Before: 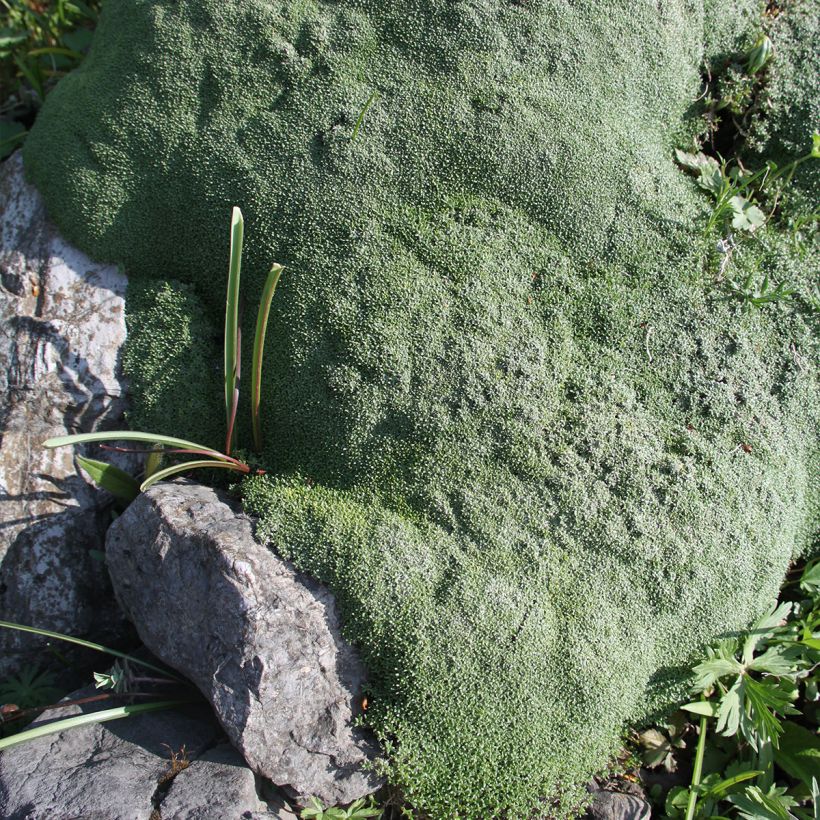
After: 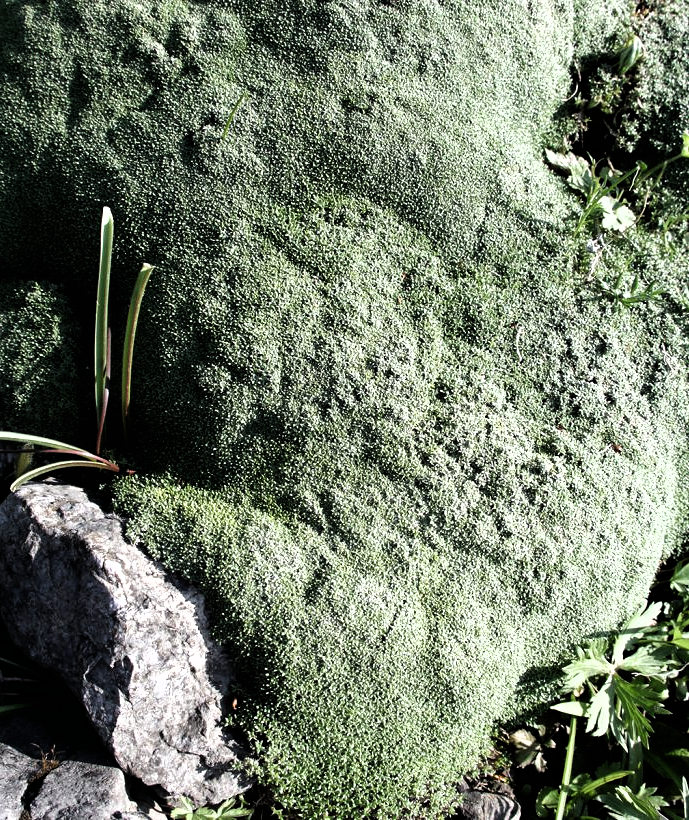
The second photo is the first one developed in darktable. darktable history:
filmic rgb: black relative exposure -8.21 EV, white relative exposure 2.21 EV, hardness 7.1, latitude 86.3%, contrast 1.705, highlights saturation mix -3.89%, shadows ↔ highlights balance -2.63%
crop: left 15.934%
